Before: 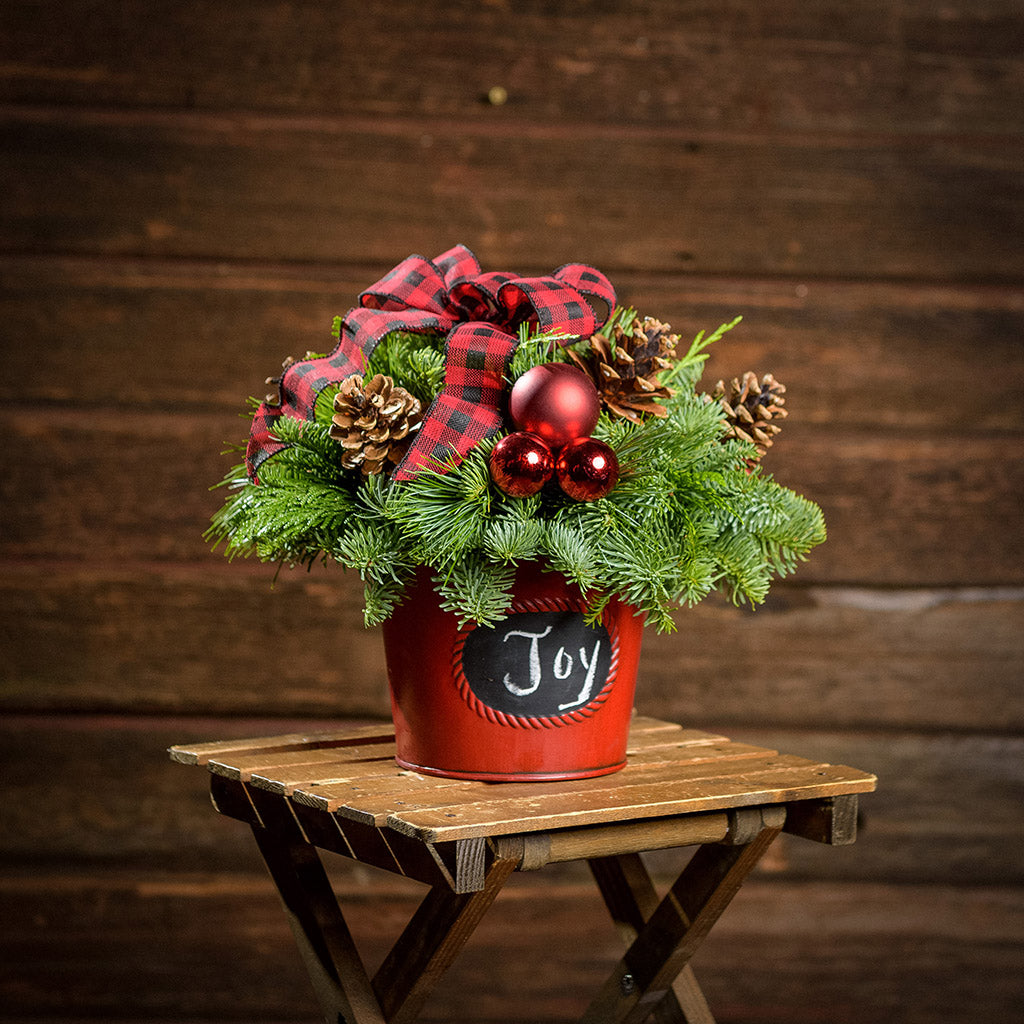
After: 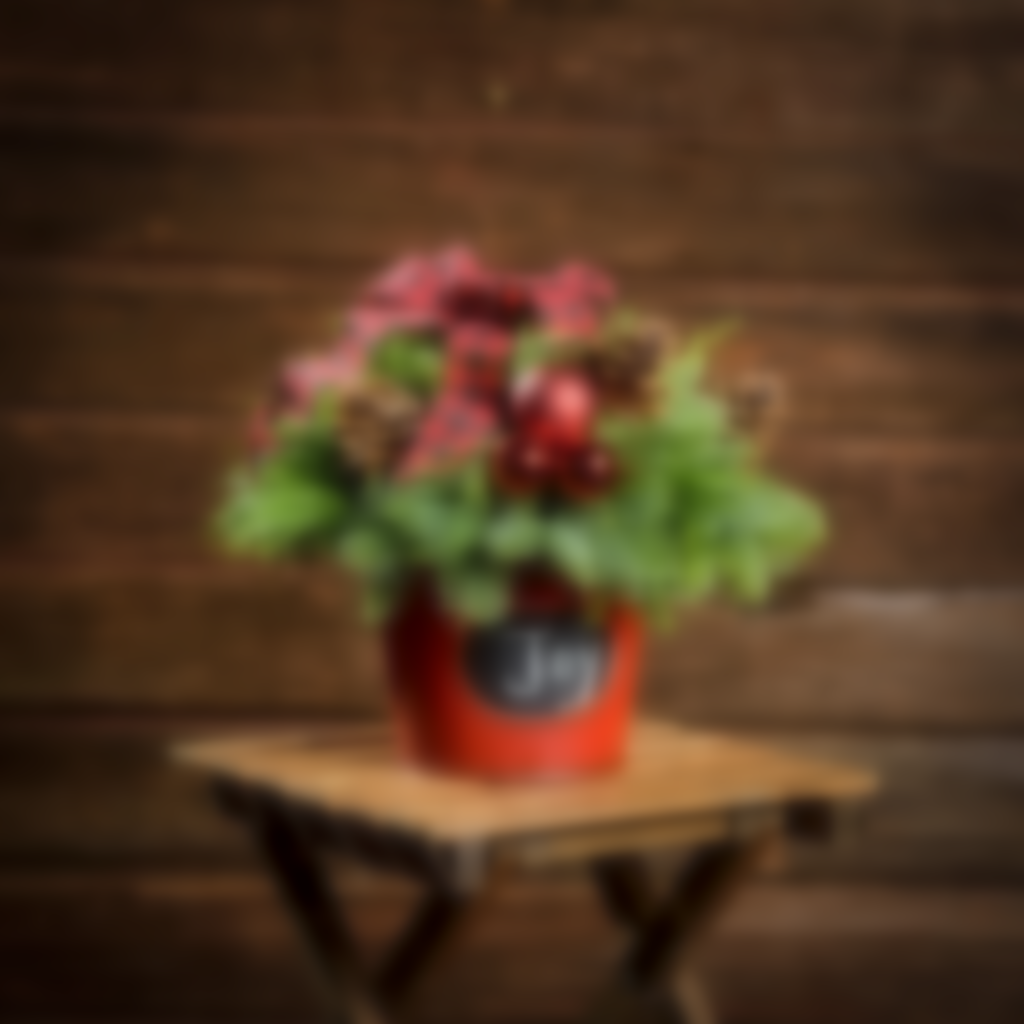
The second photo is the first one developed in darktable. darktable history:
local contrast: mode bilateral grid, contrast 20, coarseness 50, detail 120%, midtone range 0.2
lowpass: on, module defaults
